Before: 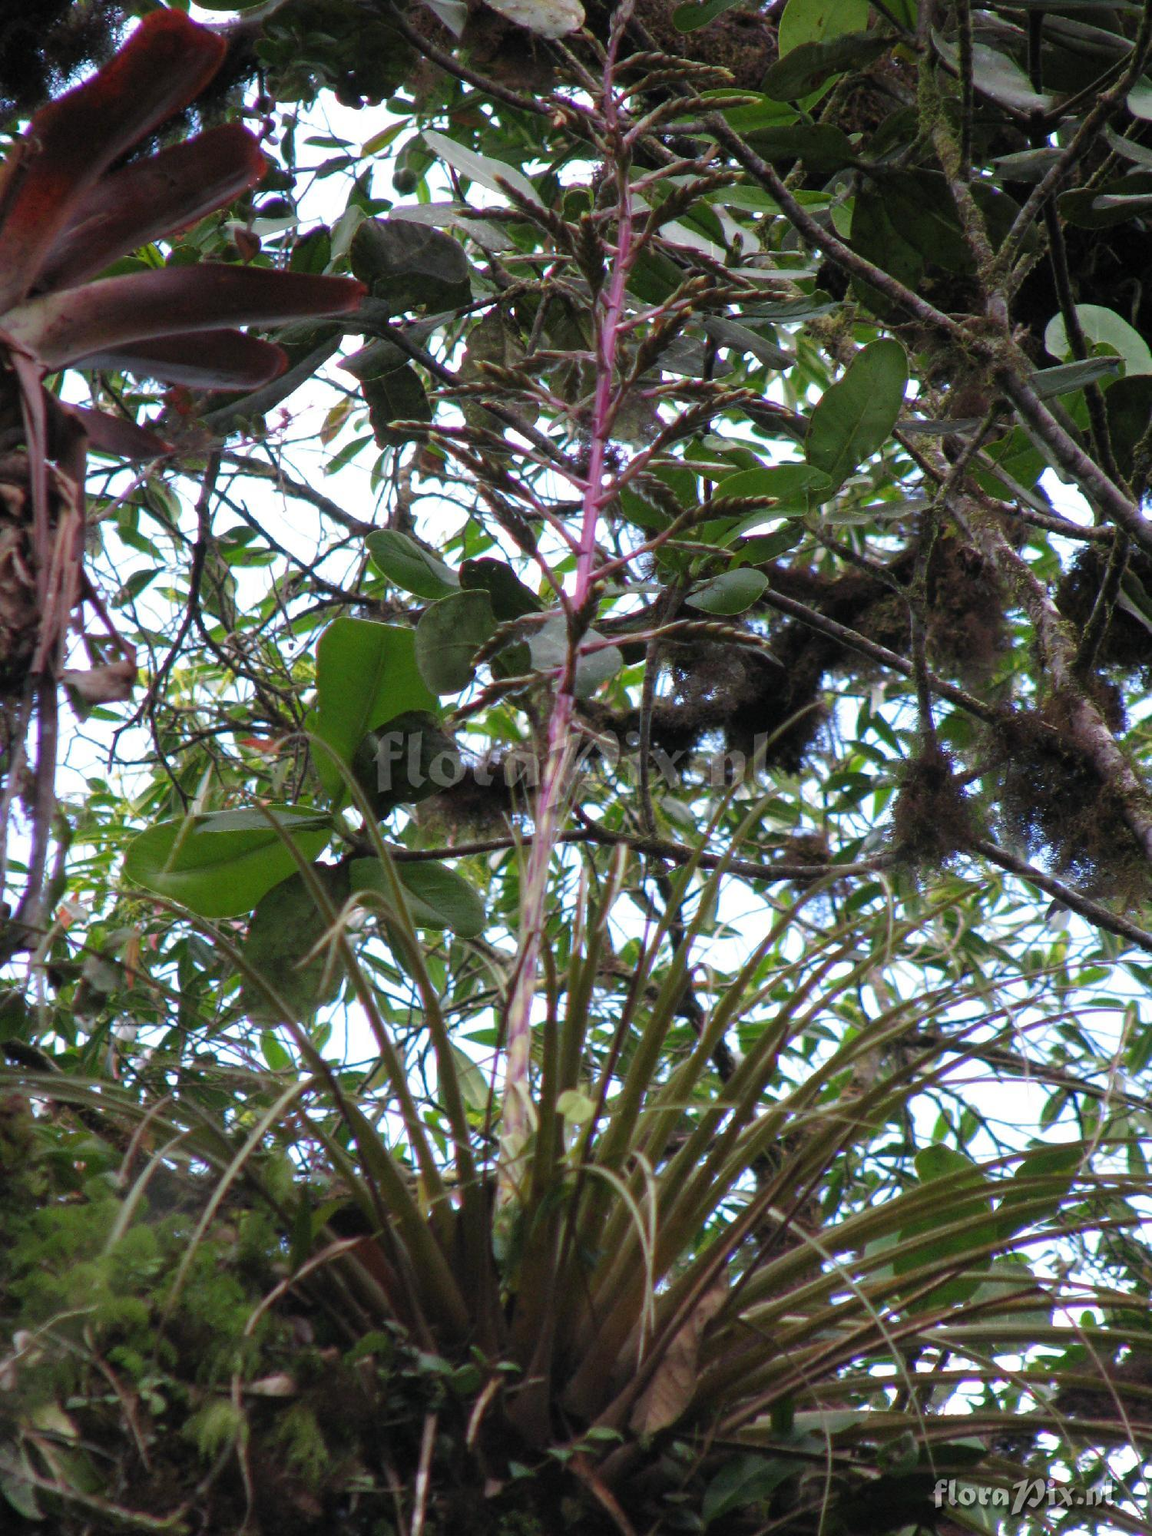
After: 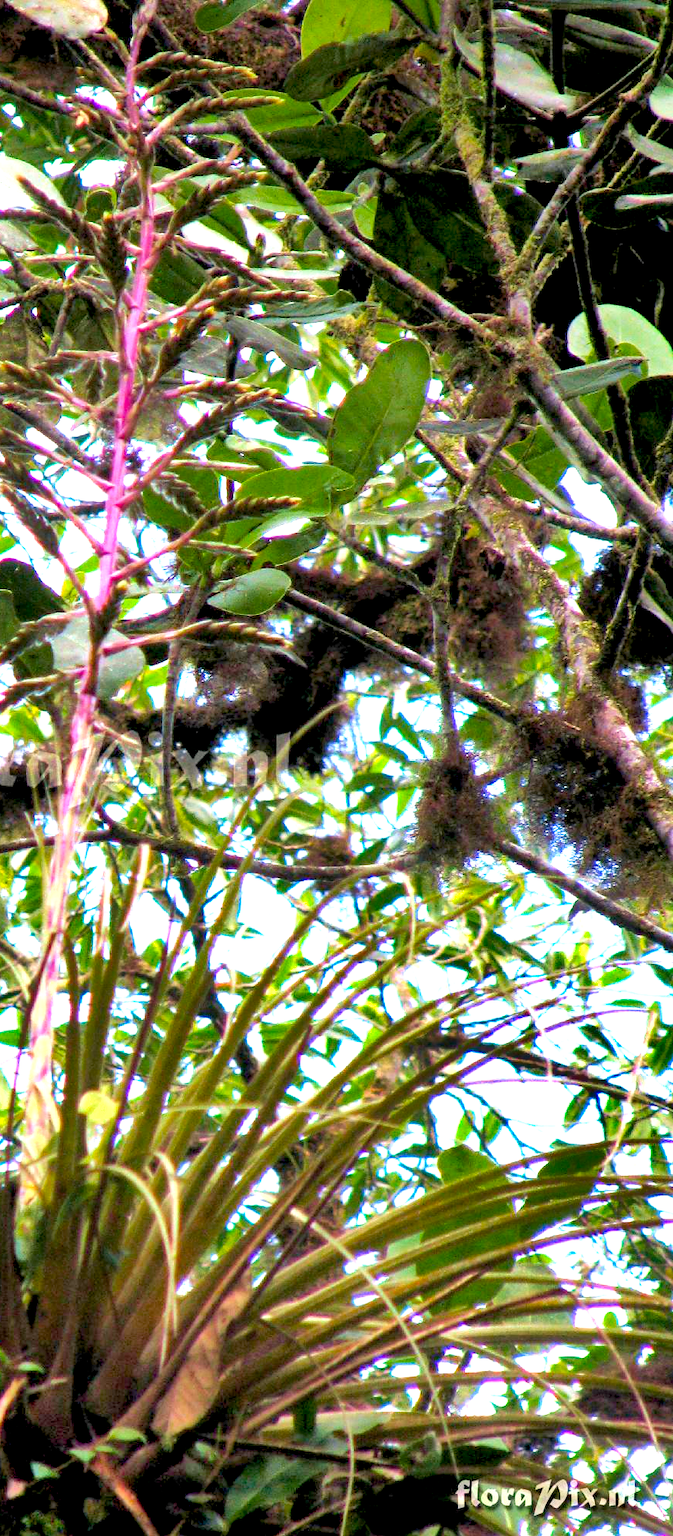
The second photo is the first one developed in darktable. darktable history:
exposure: exposure 0.724 EV, compensate highlight preservation false
tone equalizer: -8 EV -1.06 EV, -7 EV -1.01 EV, -6 EV -0.896 EV, -5 EV -0.594 EV, -3 EV 0.566 EV, -2 EV 0.885 EV, -1 EV 0.999 EV, +0 EV 1.06 EV
velvia: on, module defaults
shadows and highlights: low approximation 0.01, soften with gaussian
color balance rgb: highlights gain › chroma 2.016%, highlights gain › hue 73.03°, global offset › luminance -0.893%, perceptual saturation grading › global saturation 25.578%, perceptual brilliance grading › highlights 11.485%, global vibrance 24.279%, contrast -25.159%
crop: left 41.5%
